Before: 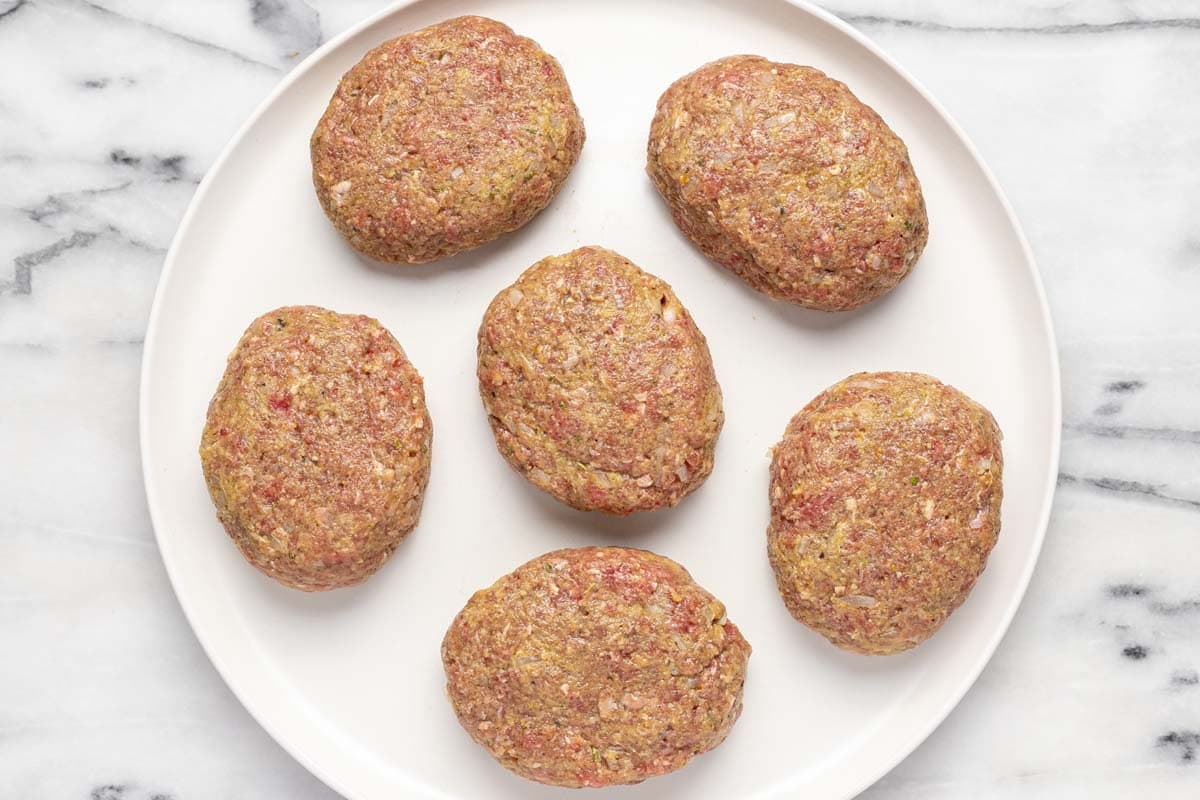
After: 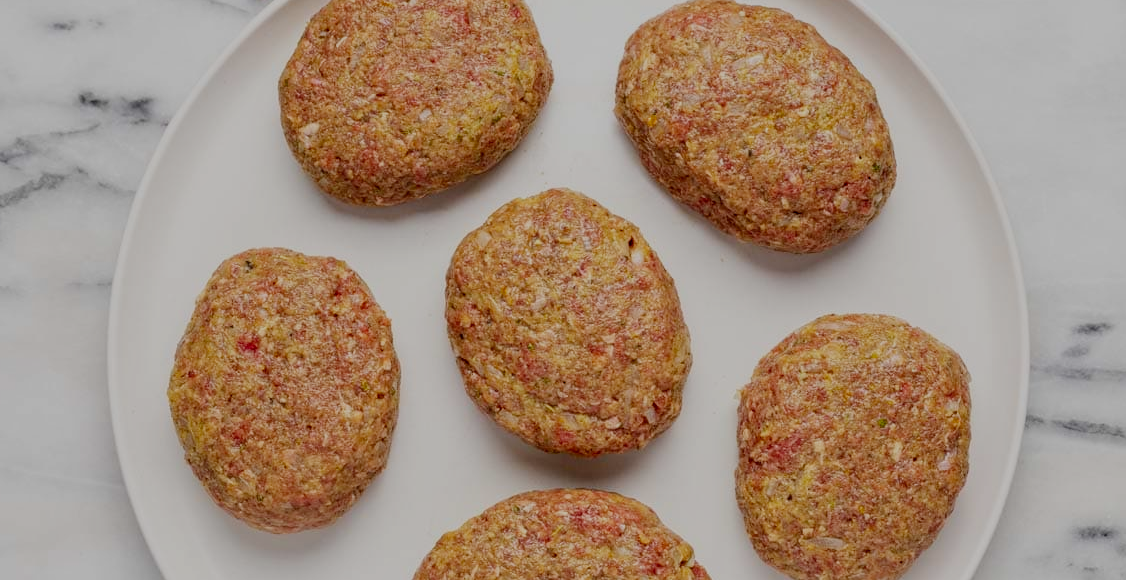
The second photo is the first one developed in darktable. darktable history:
local contrast: detail 117%
filmic rgb: middle gray luminance 29%, black relative exposure -10.3 EV, white relative exposure 5.5 EV, threshold 6 EV, target black luminance 0%, hardness 3.95, latitude 2.04%, contrast 1.132, highlights saturation mix 5%, shadows ↔ highlights balance 15.11%, add noise in highlights 0, preserve chrominance no, color science v3 (2019), use custom middle-gray values true, iterations of high-quality reconstruction 0, contrast in highlights soft, enable highlight reconstruction true
crop: left 2.737%, top 7.287%, right 3.421%, bottom 20.179%
exposure: black level correction 0.001, compensate highlight preservation false
lowpass: radius 0.1, contrast 0.85, saturation 1.1, unbound 0
tone equalizer: on, module defaults
